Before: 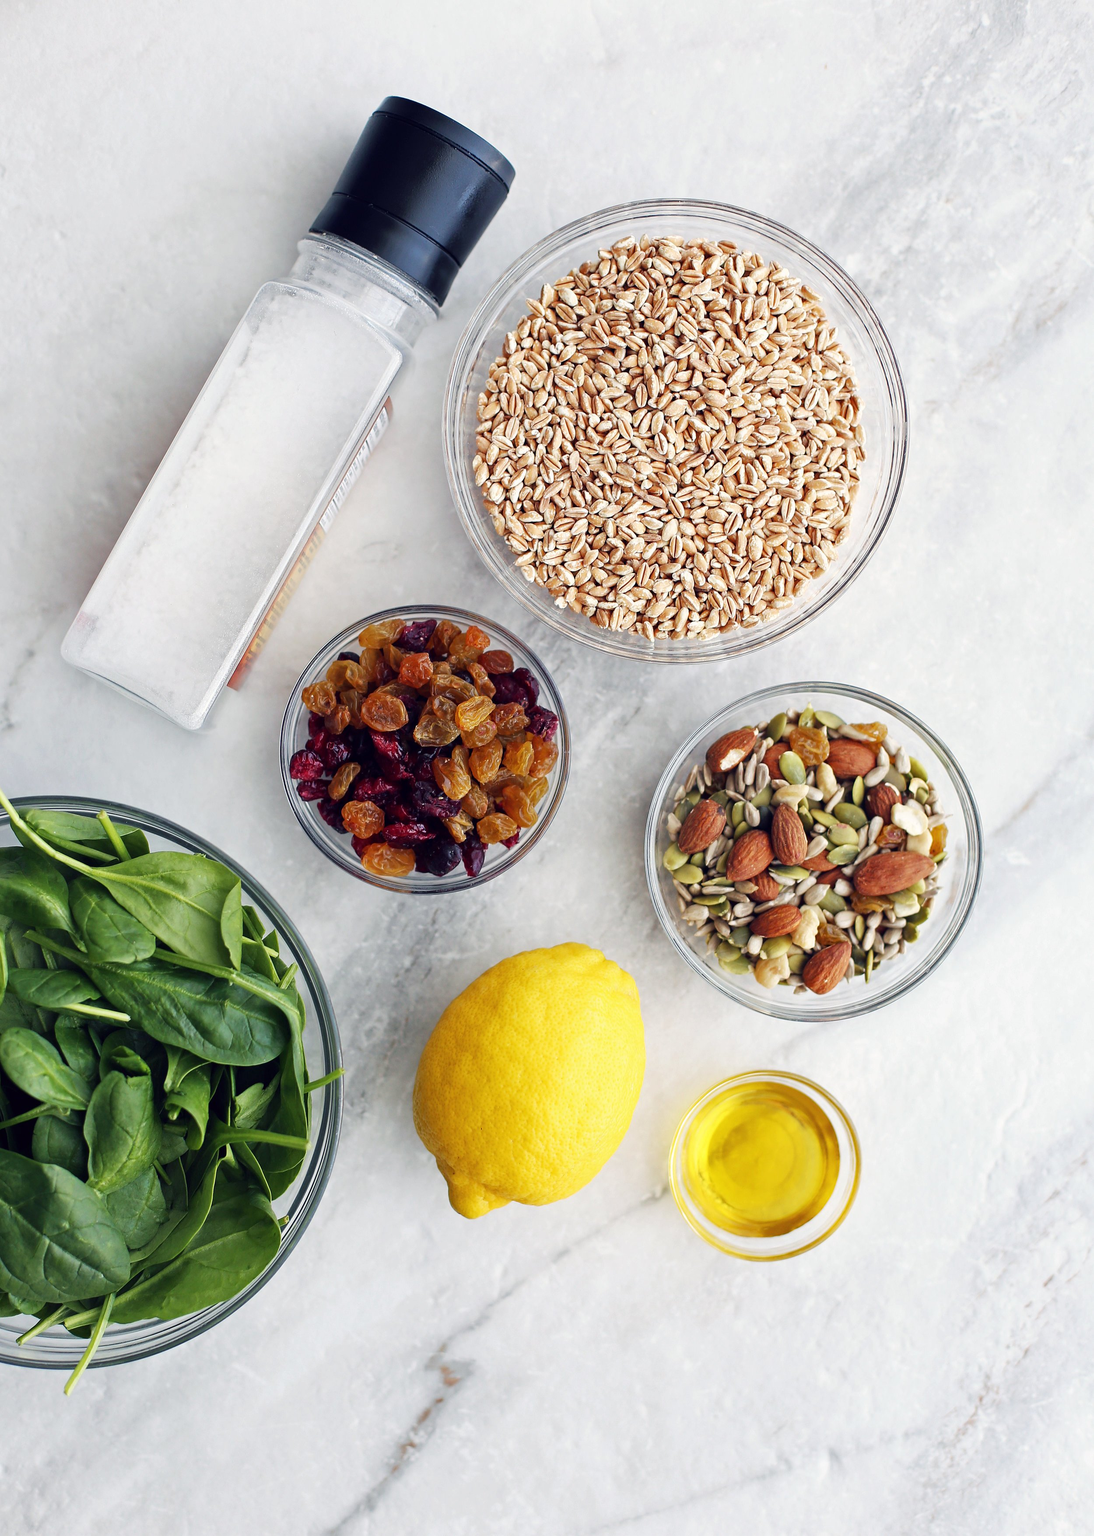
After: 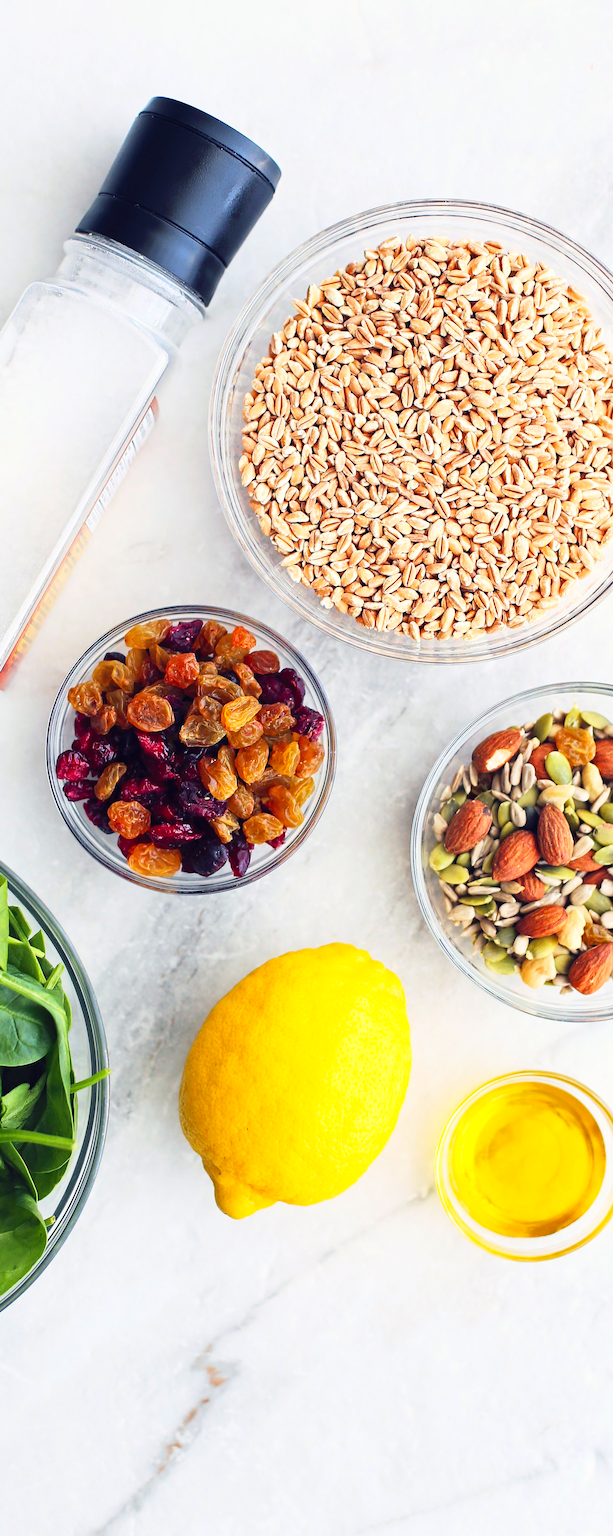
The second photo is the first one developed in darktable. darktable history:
crop: left 21.419%, right 22.451%
contrast brightness saturation: contrast 0.235, brightness 0.255, saturation 0.391
